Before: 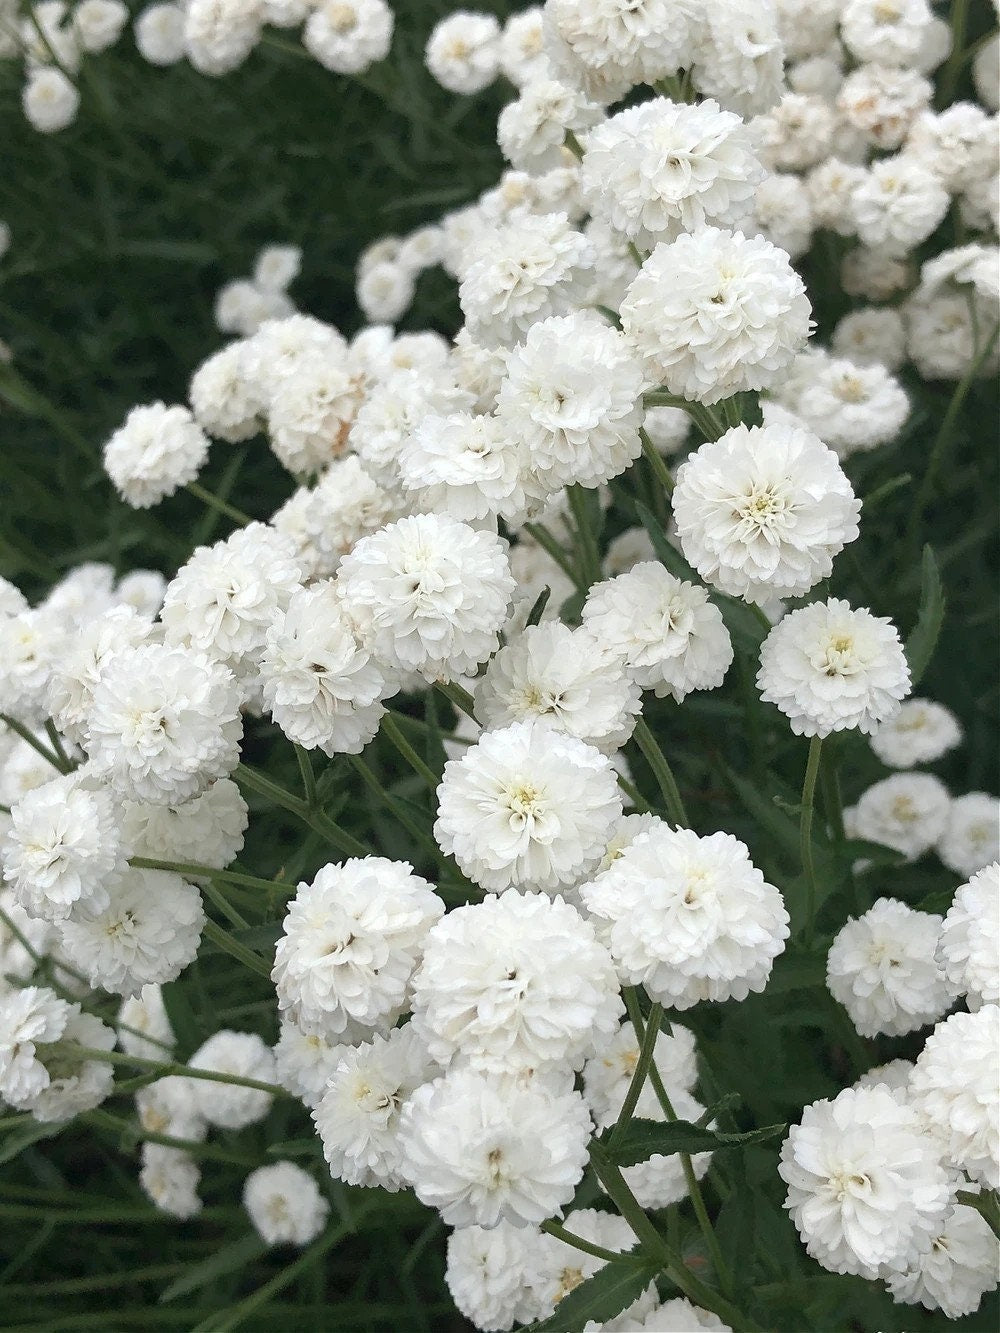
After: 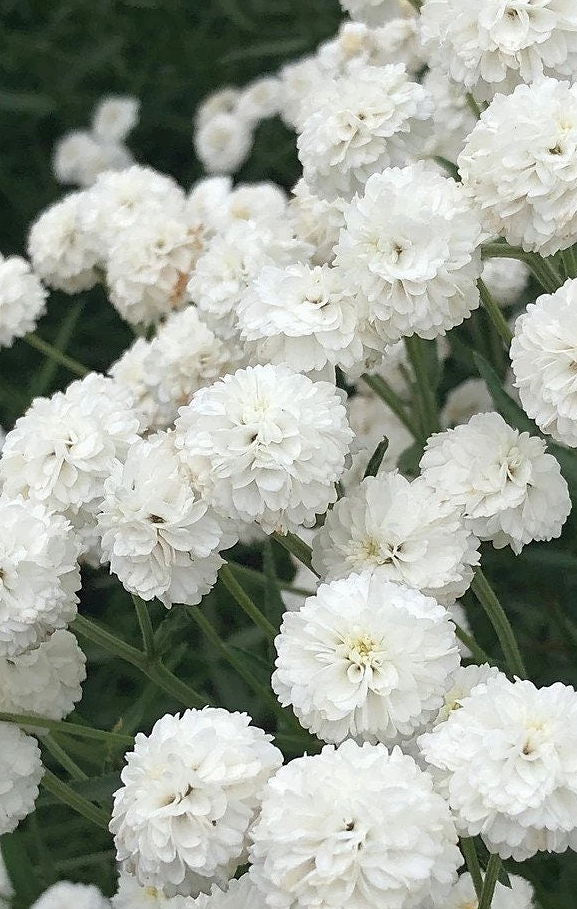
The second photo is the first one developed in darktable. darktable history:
sharpen: amount 0.2
crop: left 16.202%, top 11.208%, right 26.045%, bottom 20.557%
tone equalizer: -7 EV 0.18 EV, -6 EV 0.12 EV, -5 EV 0.08 EV, -4 EV 0.04 EV, -2 EV -0.02 EV, -1 EV -0.04 EV, +0 EV -0.06 EV, luminance estimator HSV value / RGB max
